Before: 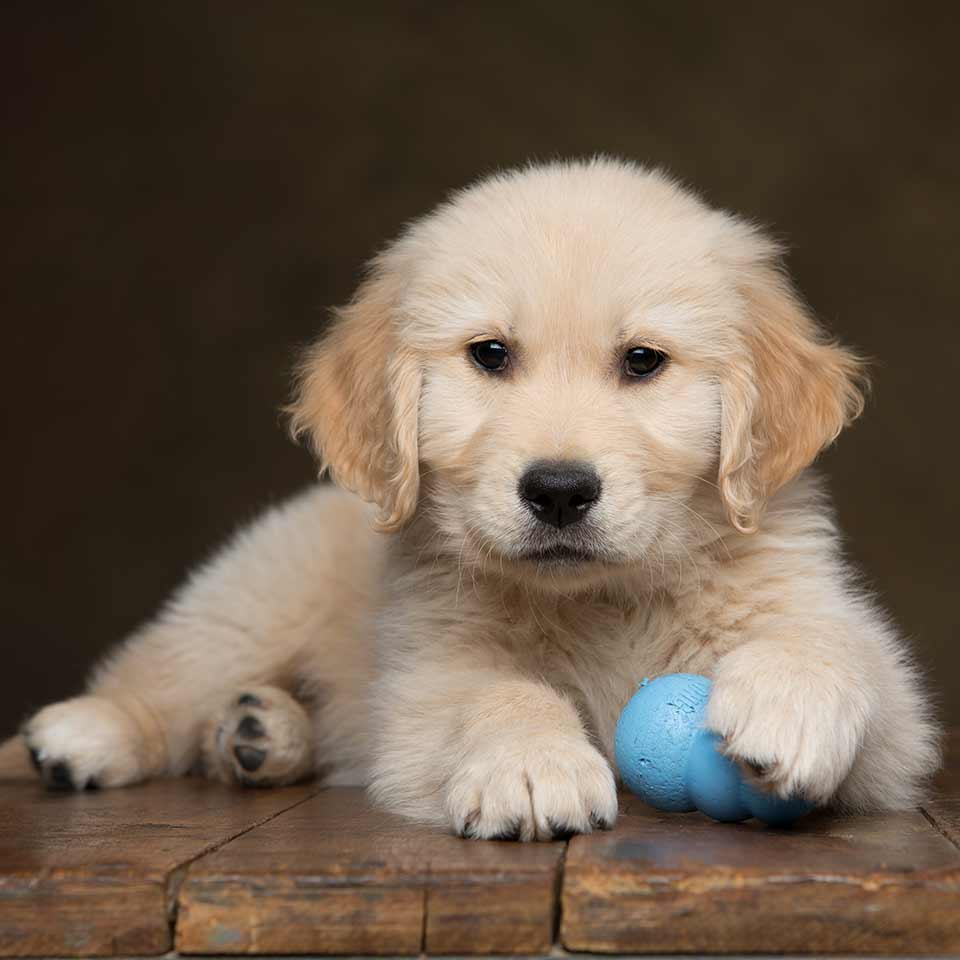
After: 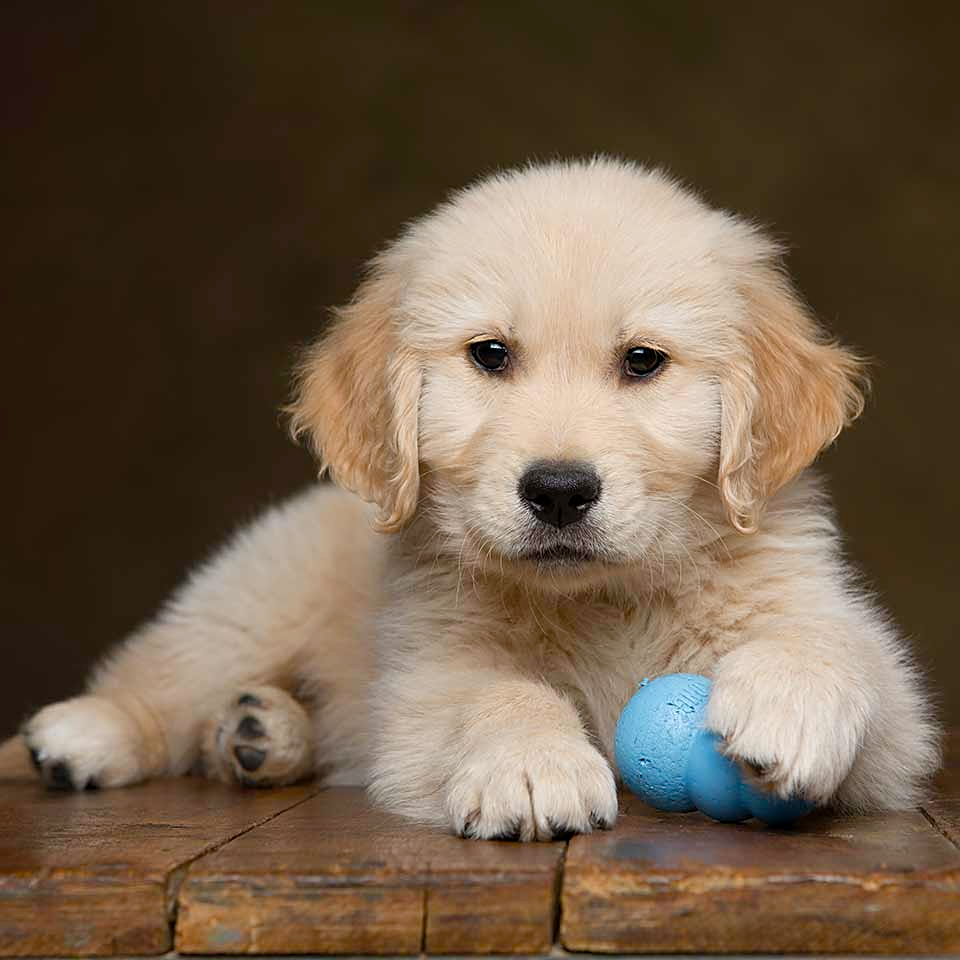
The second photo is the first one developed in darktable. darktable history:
sharpen: on, module defaults
color balance rgb: perceptual saturation grading › global saturation 20%, perceptual saturation grading › highlights -25%, perceptual saturation grading › shadows 25%
